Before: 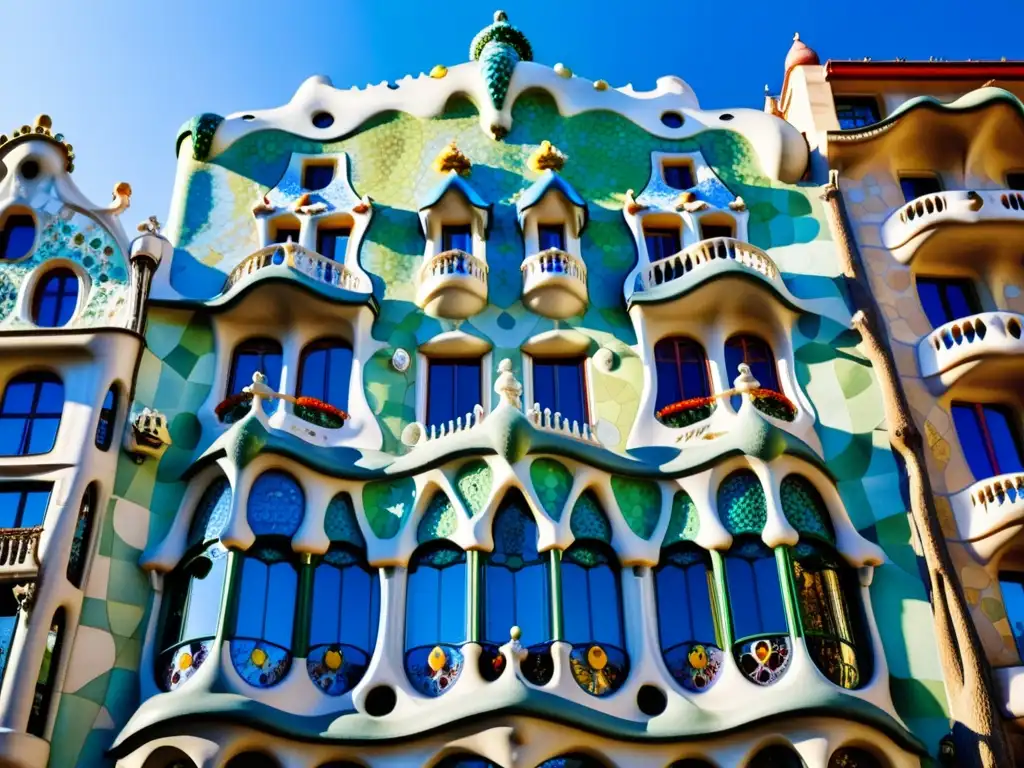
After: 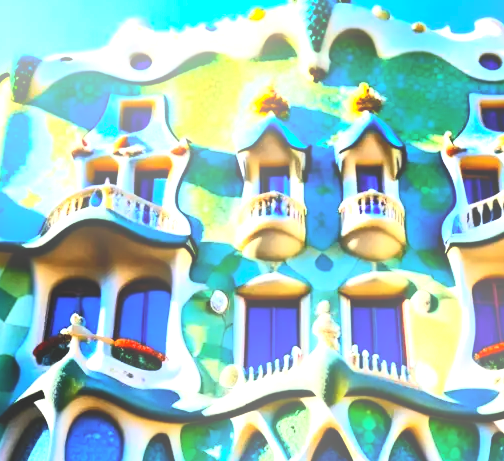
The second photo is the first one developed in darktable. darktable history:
crop: left 17.835%, top 7.675%, right 32.881%, bottom 32.213%
tone equalizer: -8 EV -1.08 EV, -7 EV -1.01 EV, -6 EV -0.867 EV, -5 EV -0.578 EV, -3 EV 0.578 EV, -2 EV 0.867 EV, -1 EV 1.01 EV, +0 EV 1.08 EV, edges refinement/feathering 500, mask exposure compensation -1.57 EV, preserve details no
bloom: size 15%, threshold 97%, strength 7%
contrast brightness saturation: contrast 0.2, brightness 0.16, saturation 0.22
